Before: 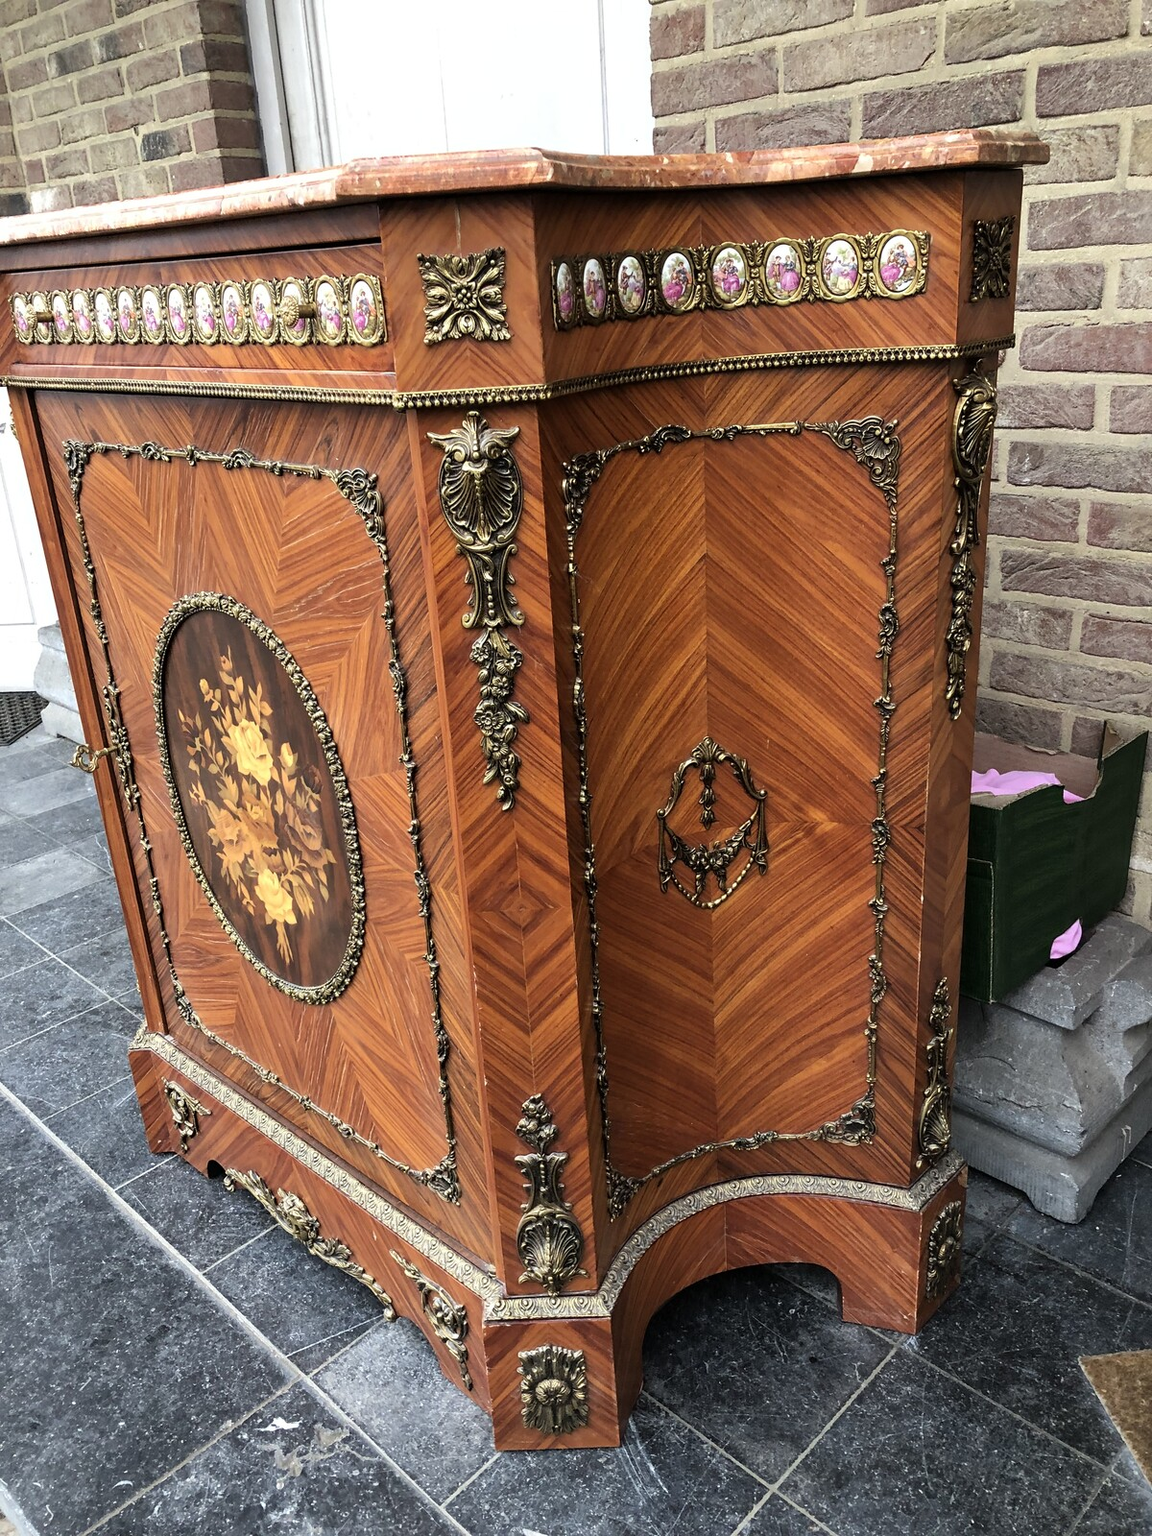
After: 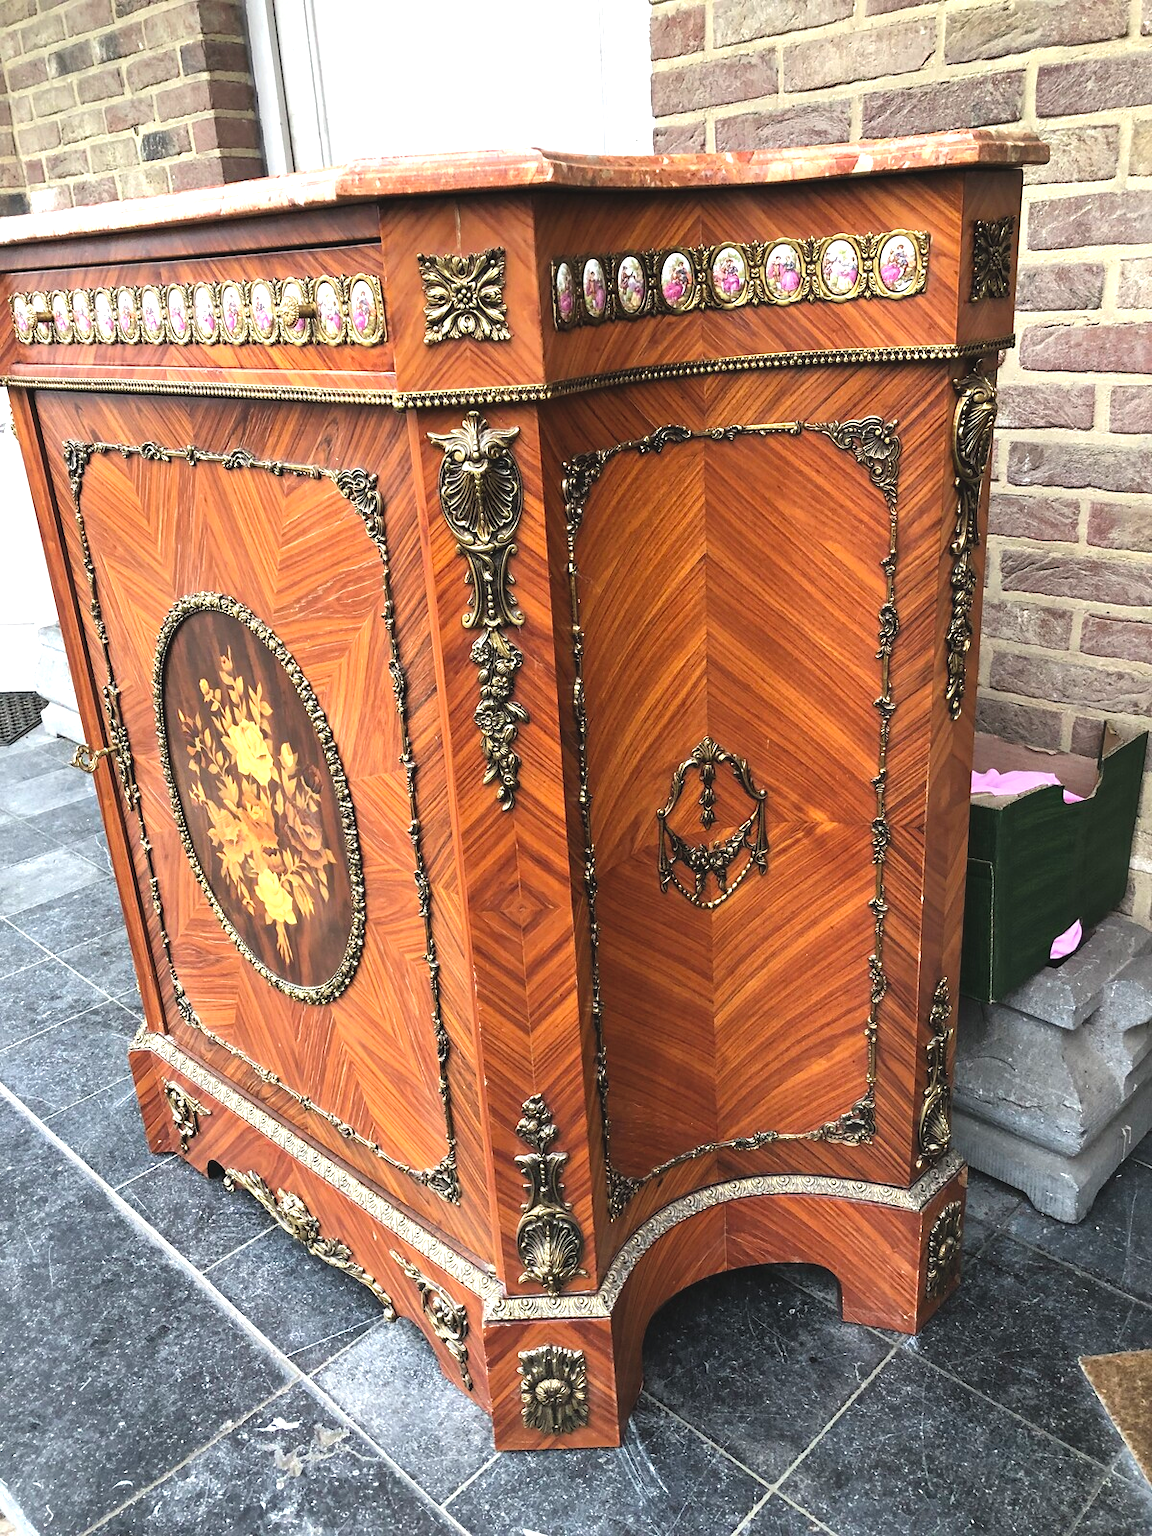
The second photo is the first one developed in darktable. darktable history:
exposure: black level correction -0.005, exposure 0.627 EV, compensate exposure bias true, compensate highlight preservation false
